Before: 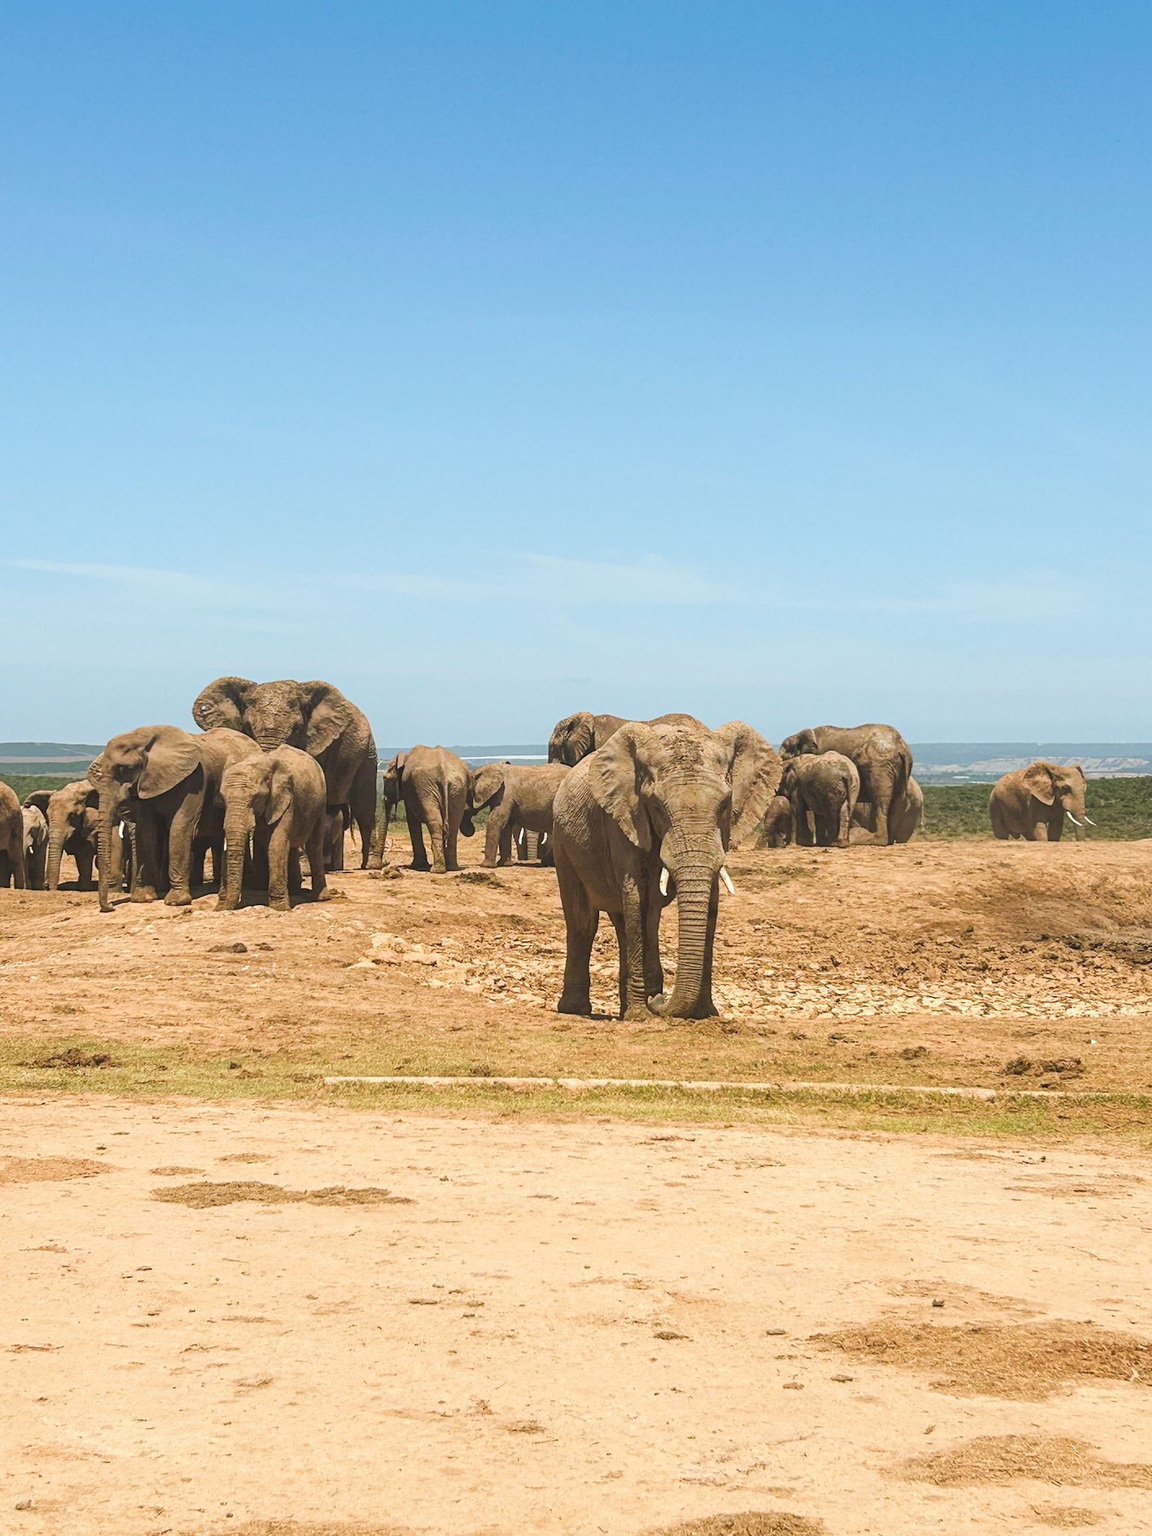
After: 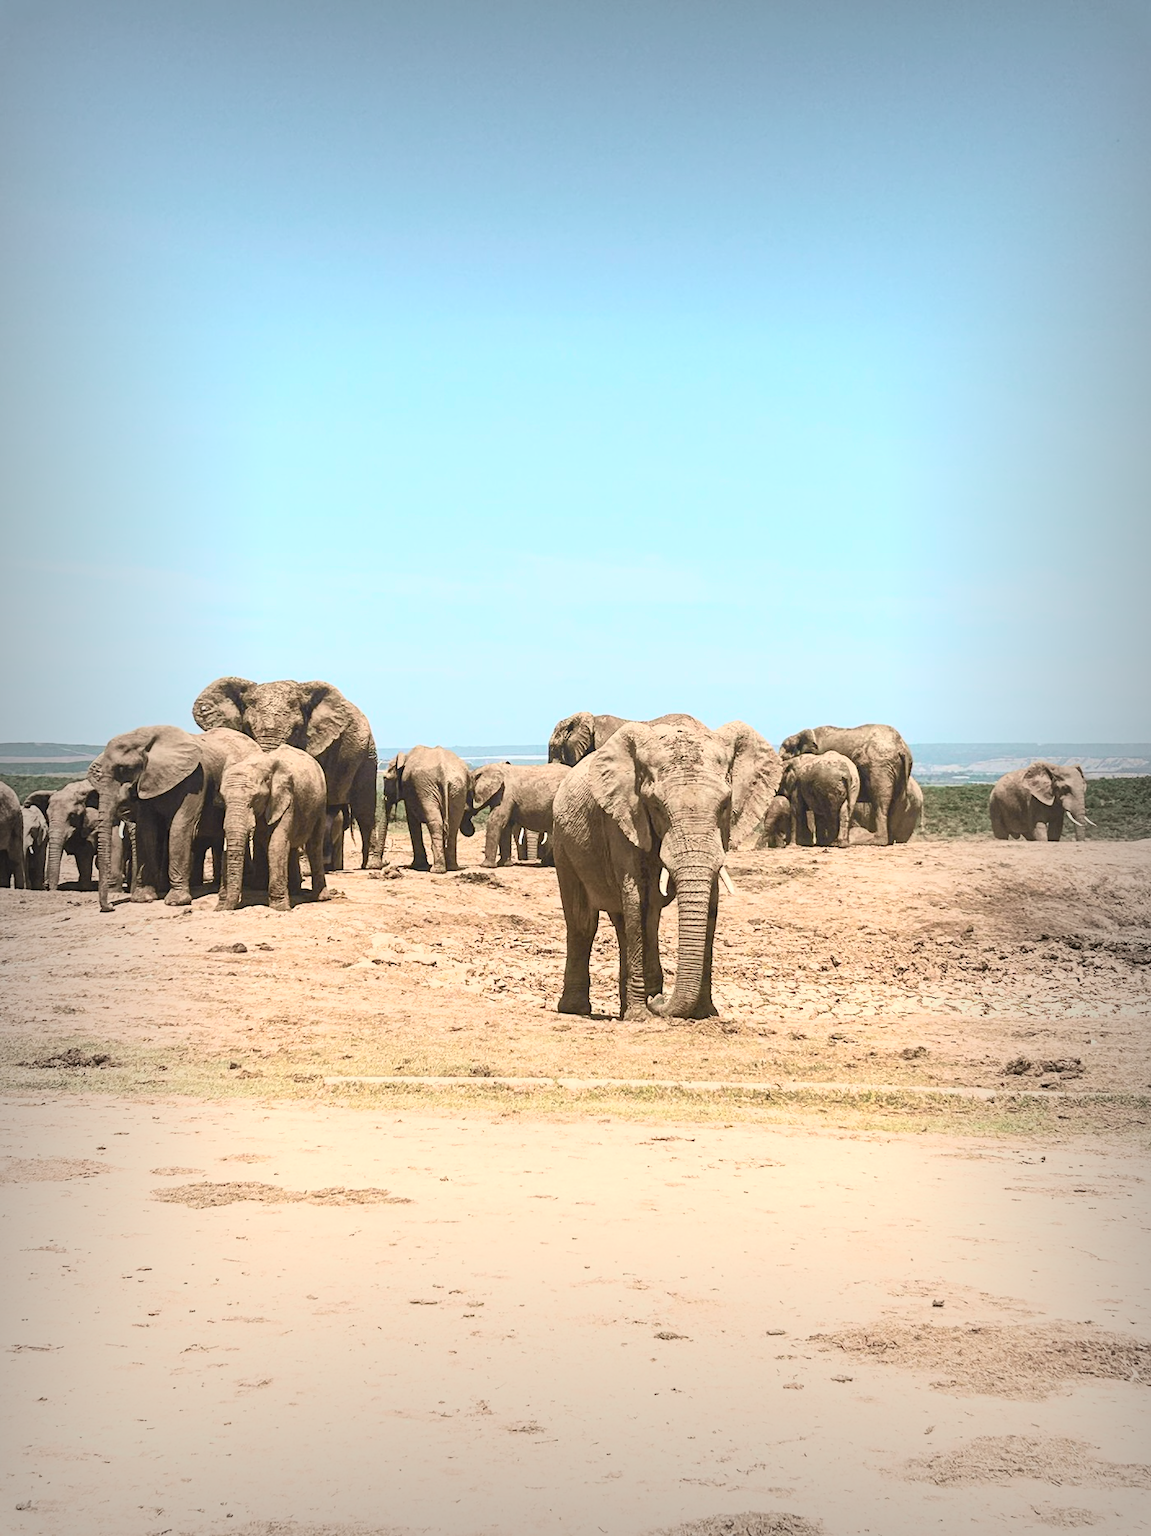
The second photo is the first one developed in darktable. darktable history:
vignetting: fall-off start 54.1%, automatic ratio true, width/height ratio 1.315, shape 0.224
tone curve: curves: ch0 [(0, 0.039) (0.104, 0.094) (0.285, 0.301) (0.673, 0.796) (0.845, 0.932) (0.994, 0.971)]; ch1 [(0, 0) (0.356, 0.385) (0.424, 0.405) (0.498, 0.502) (0.586, 0.57) (0.657, 0.642) (1, 1)]; ch2 [(0, 0) (0.424, 0.438) (0.46, 0.453) (0.515, 0.505) (0.557, 0.57) (0.612, 0.583) (0.722, 0.67) (1, 1)], color space Lab, independent channels
exposure: black level correction 0.001, exposure 0.192 EV, compensate highlight preservation false
